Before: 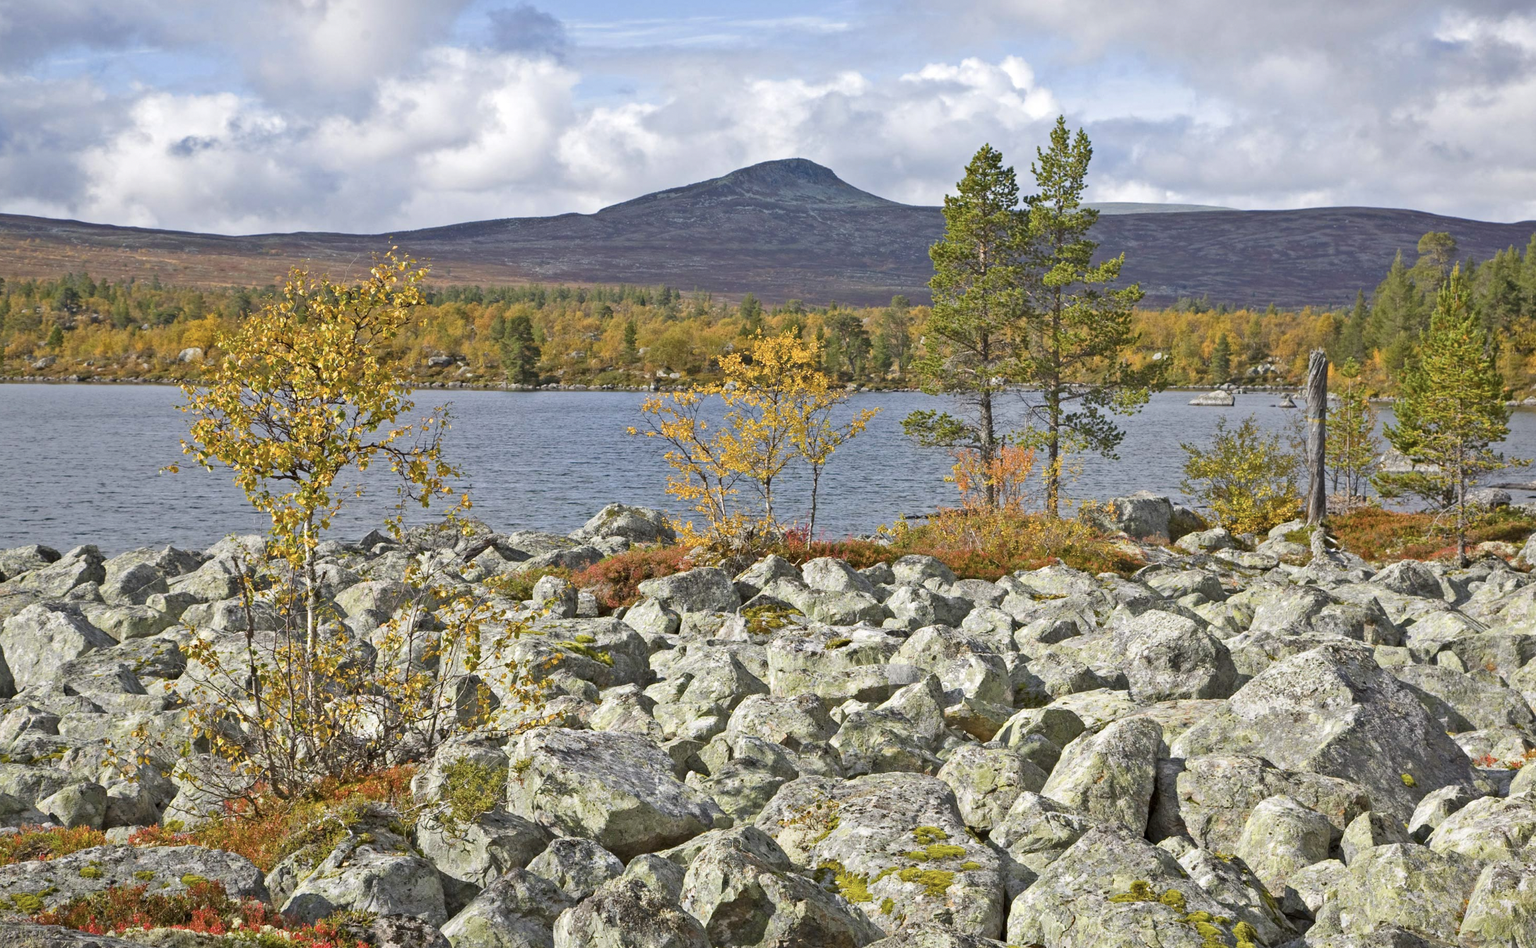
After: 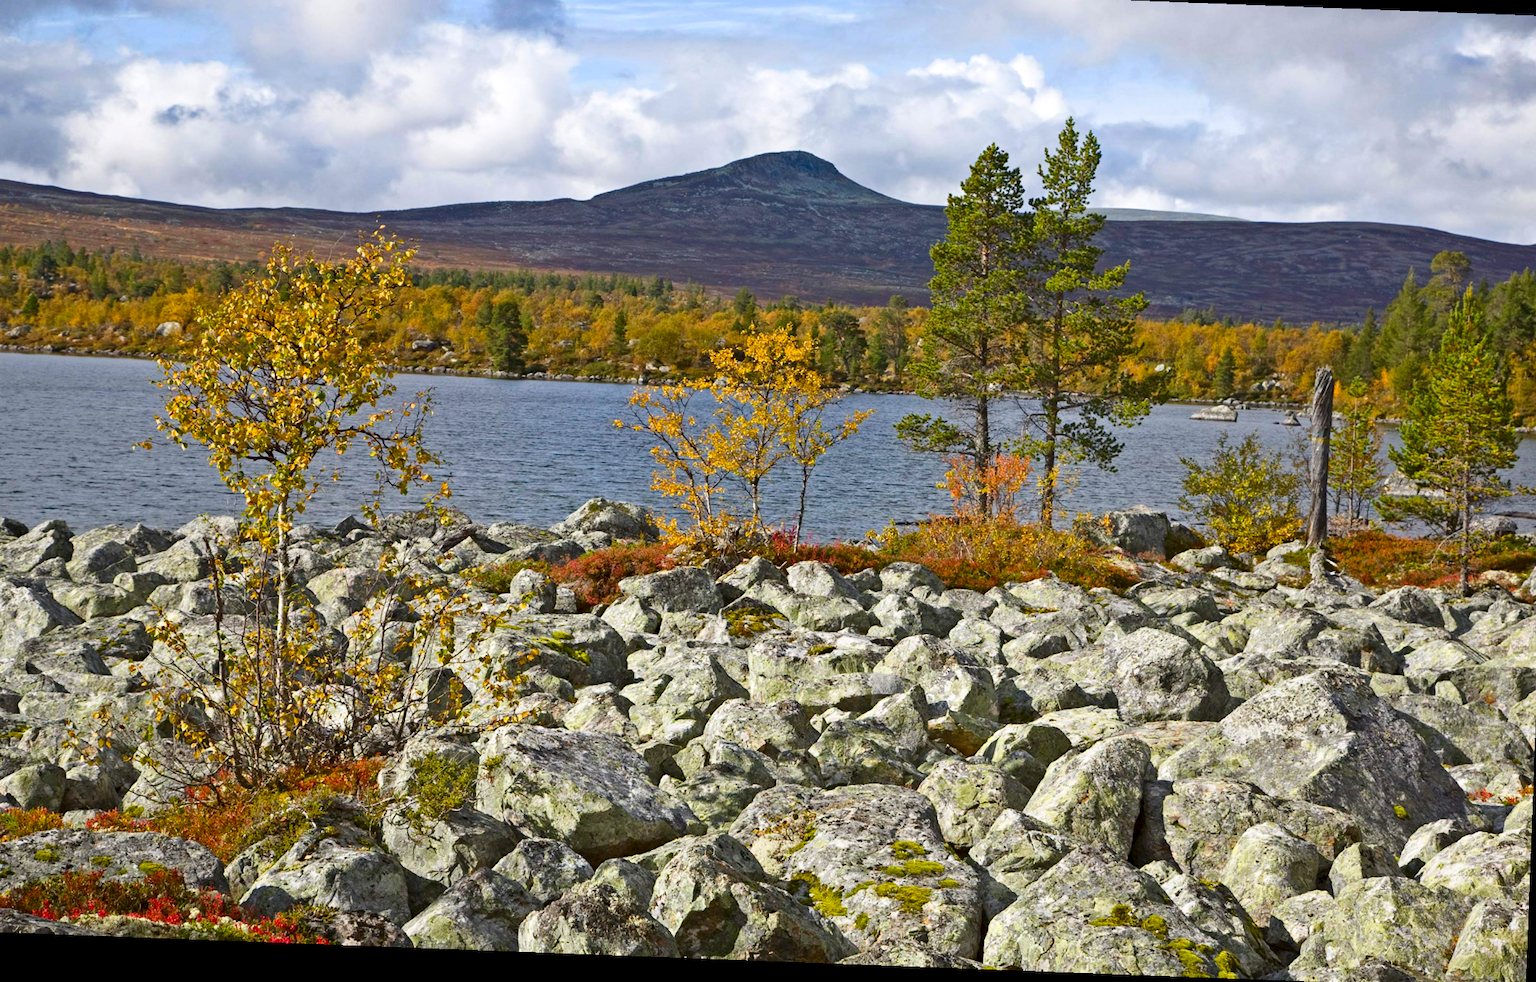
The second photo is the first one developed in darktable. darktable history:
shadows and highlights: shadows -1.07, highlights 39.26
crop and rotate: angle -2.16°, left 3.12%, top 4.122%, right 1.553%, bottom 0.585%
contrast brightness saturation: contrast 0.12, brightness -0.121, saturation 0.202
